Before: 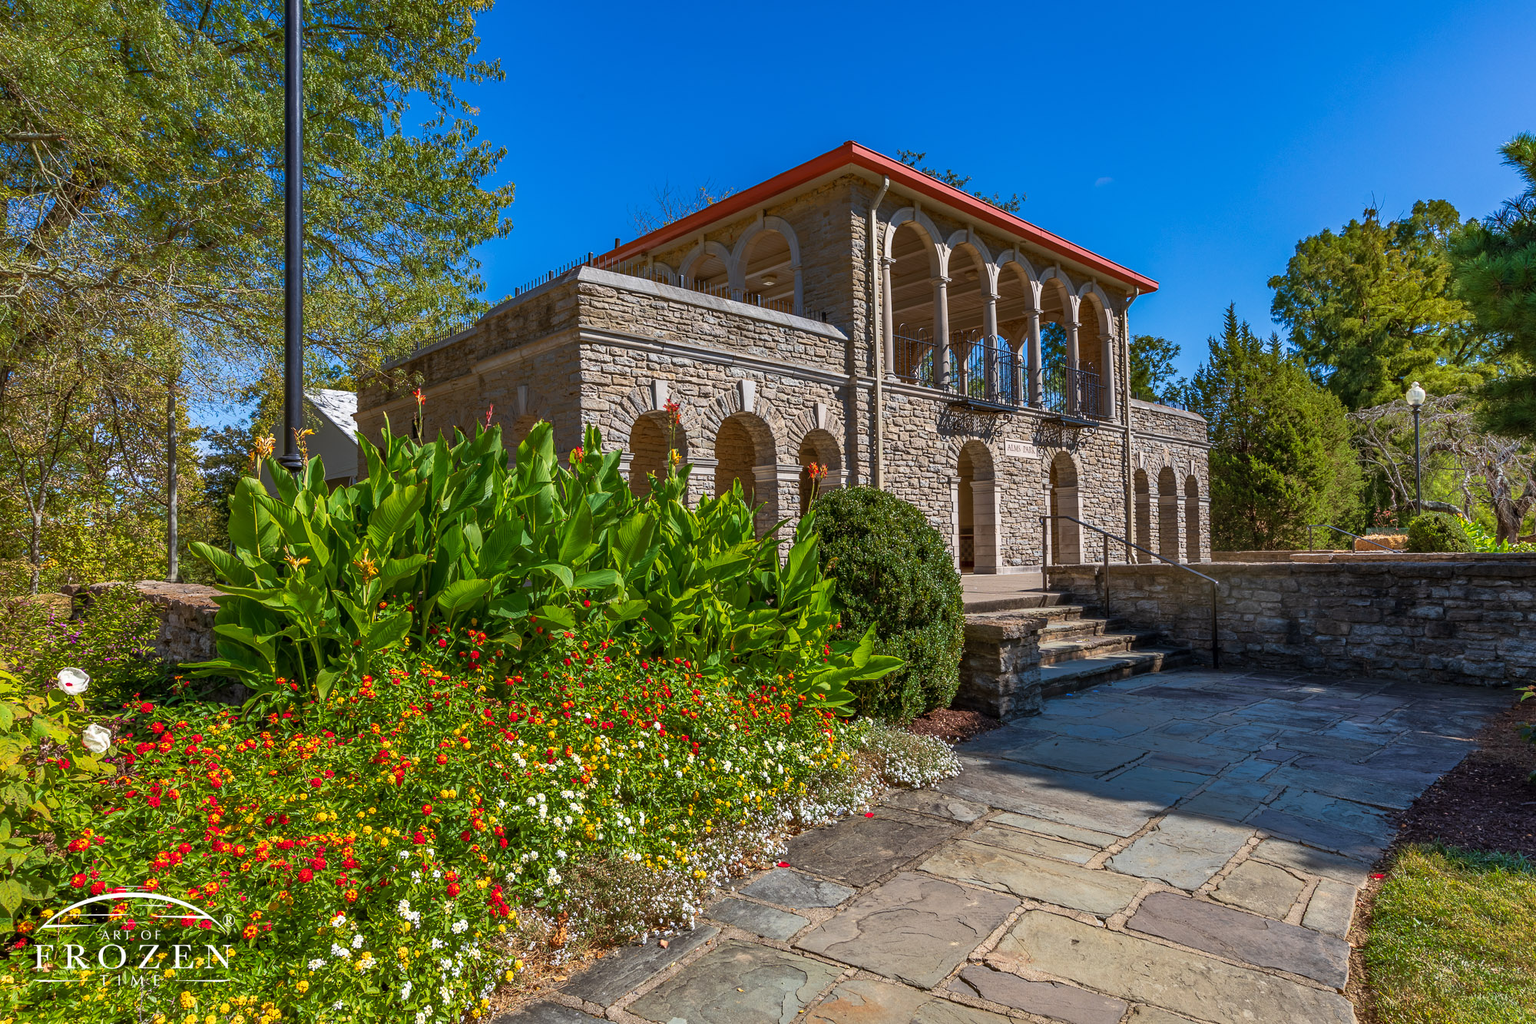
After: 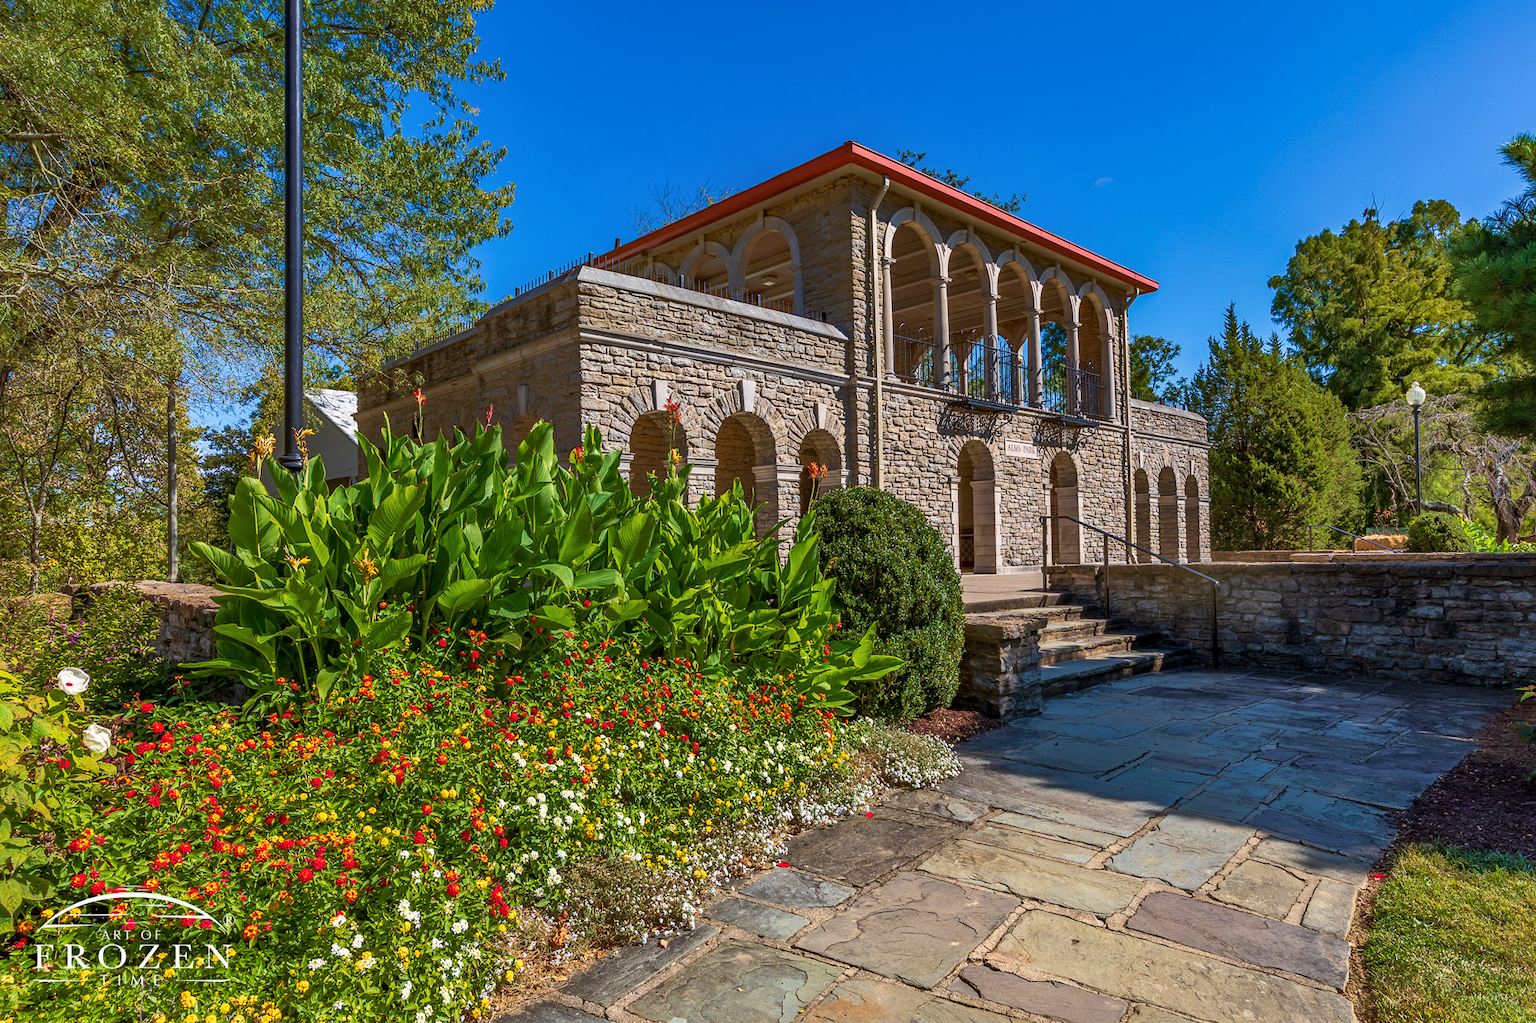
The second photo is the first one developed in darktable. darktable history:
local contrast: mode bilateral grid, contrast 21, coarseness 49, detail 119%, midtone range 0.2
velvia: on, module defaults
